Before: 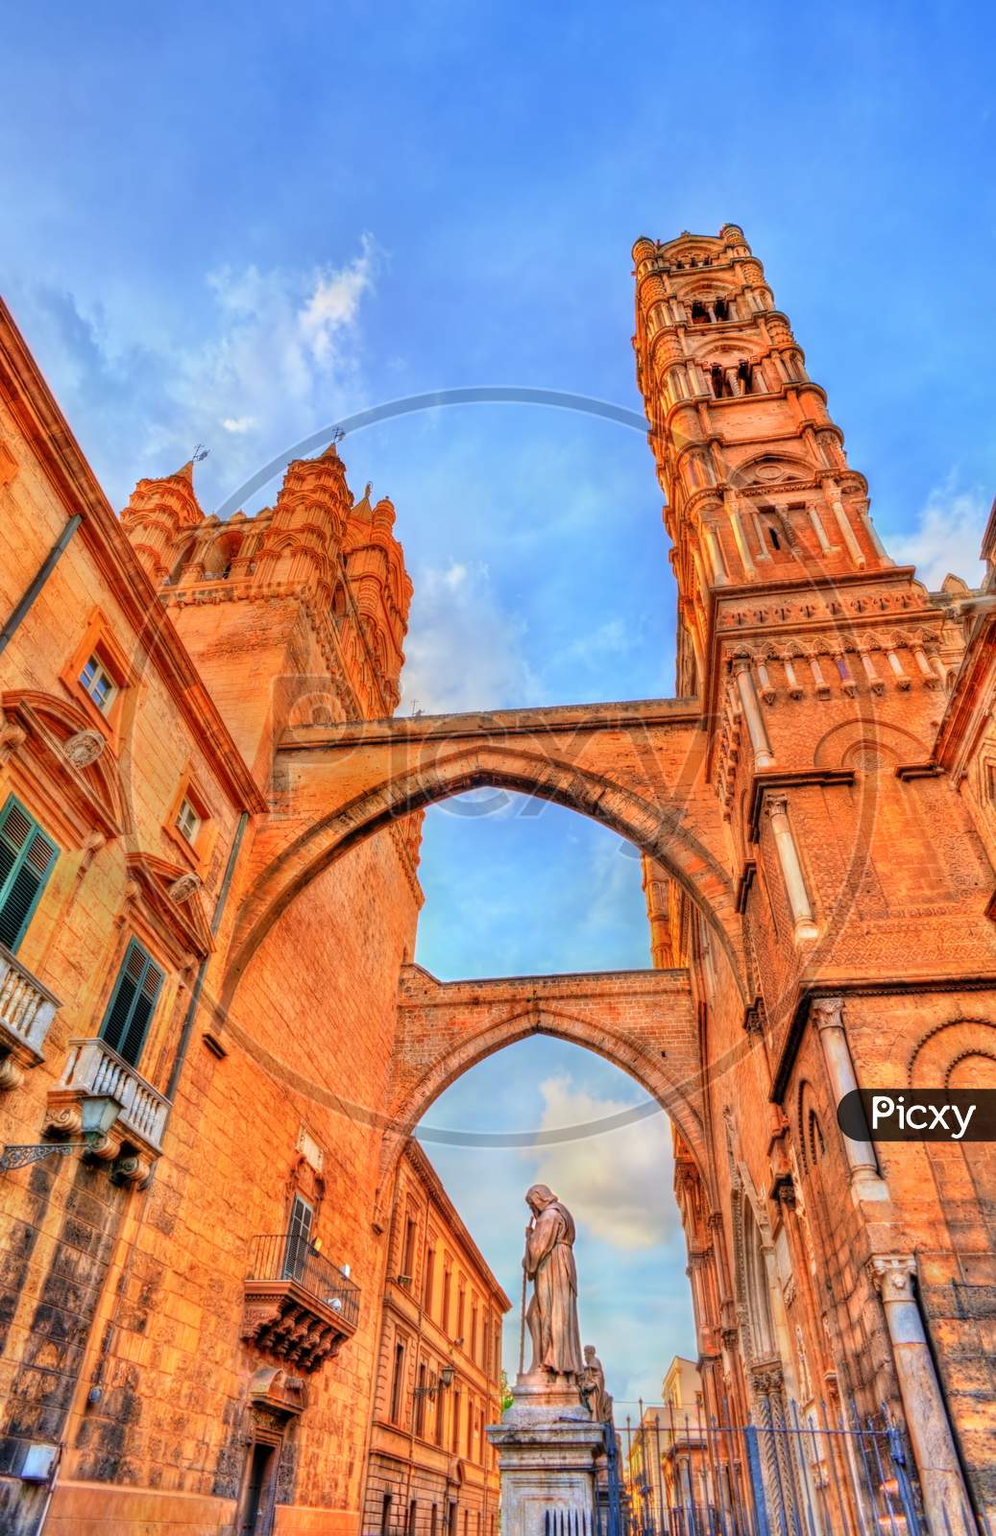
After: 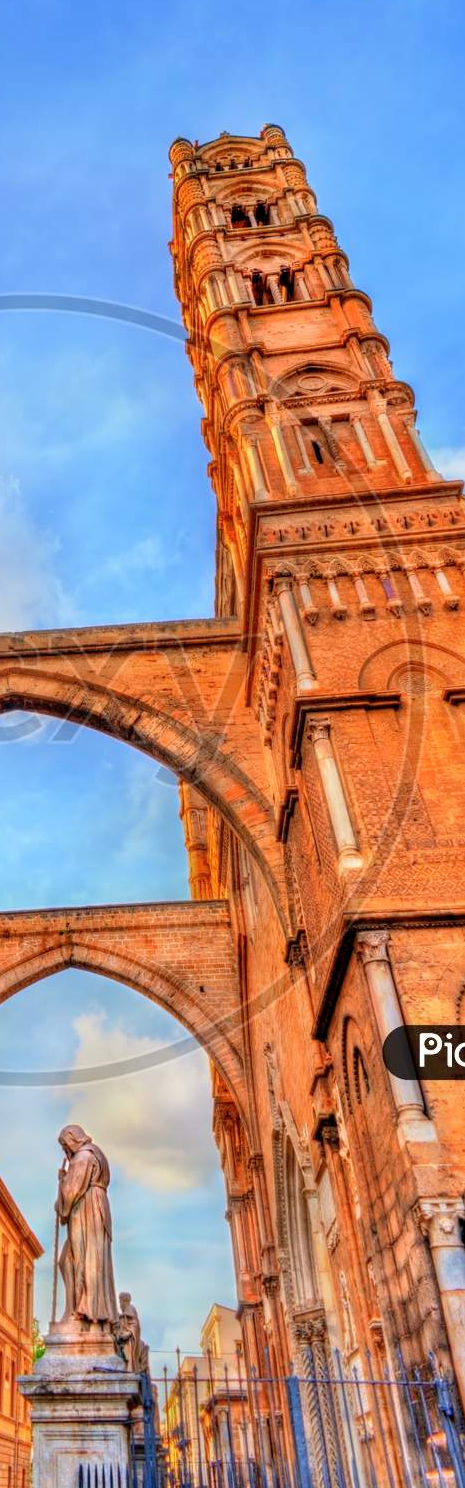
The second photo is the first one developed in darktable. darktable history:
crop: left 47.175%, top 6.864%, right 7.881%
